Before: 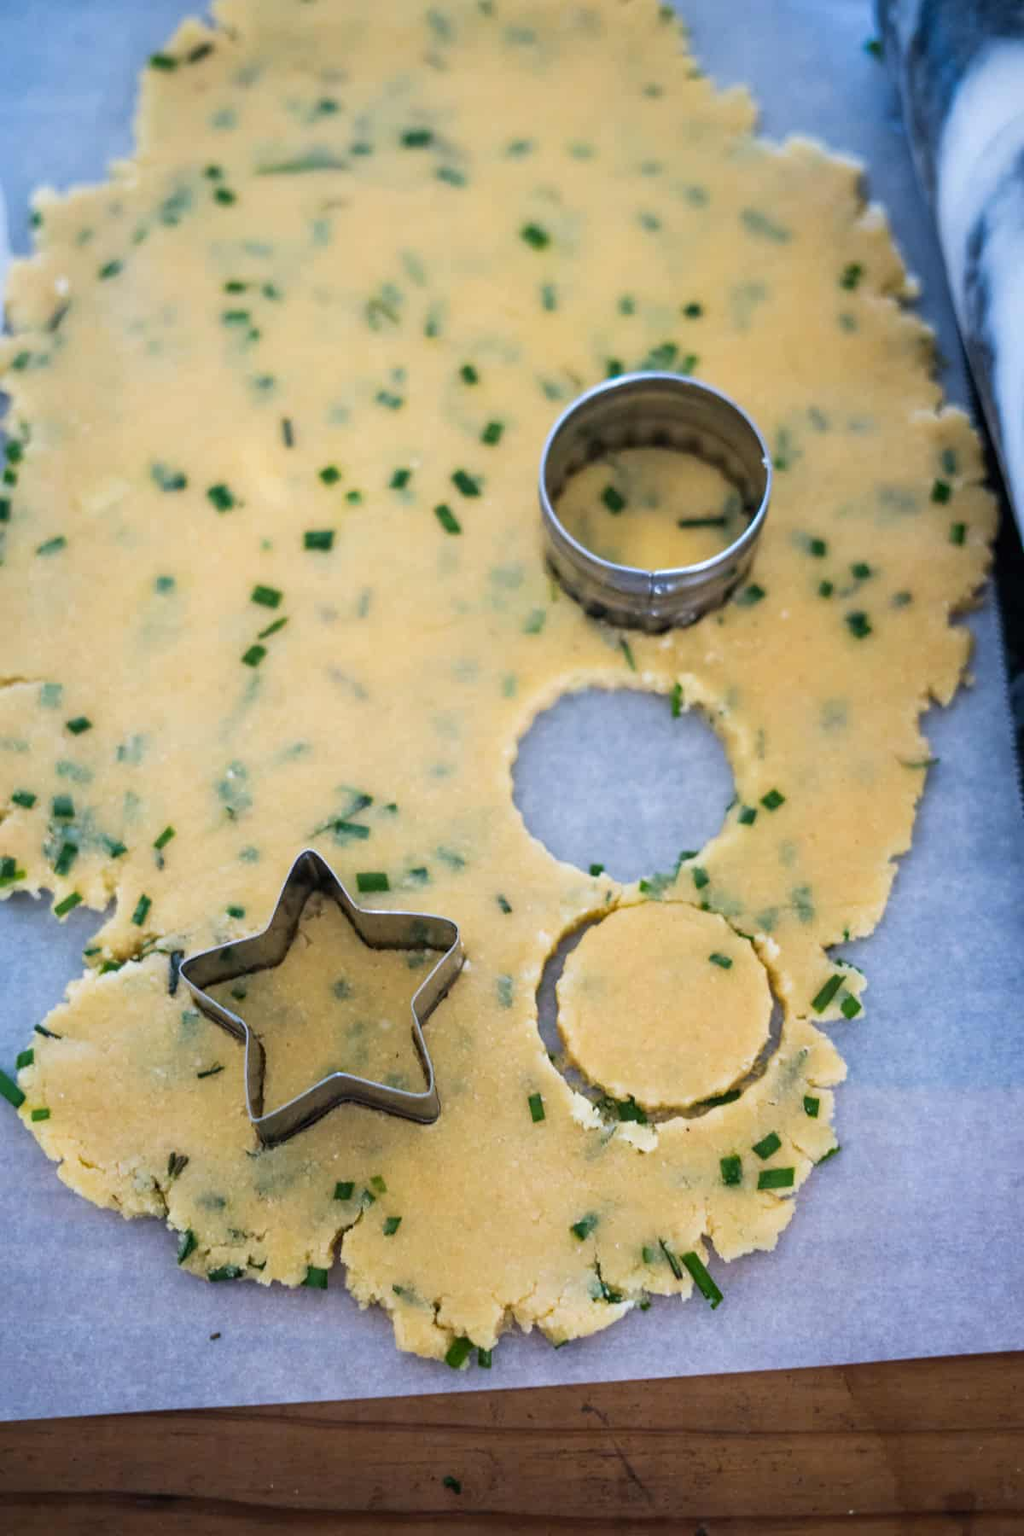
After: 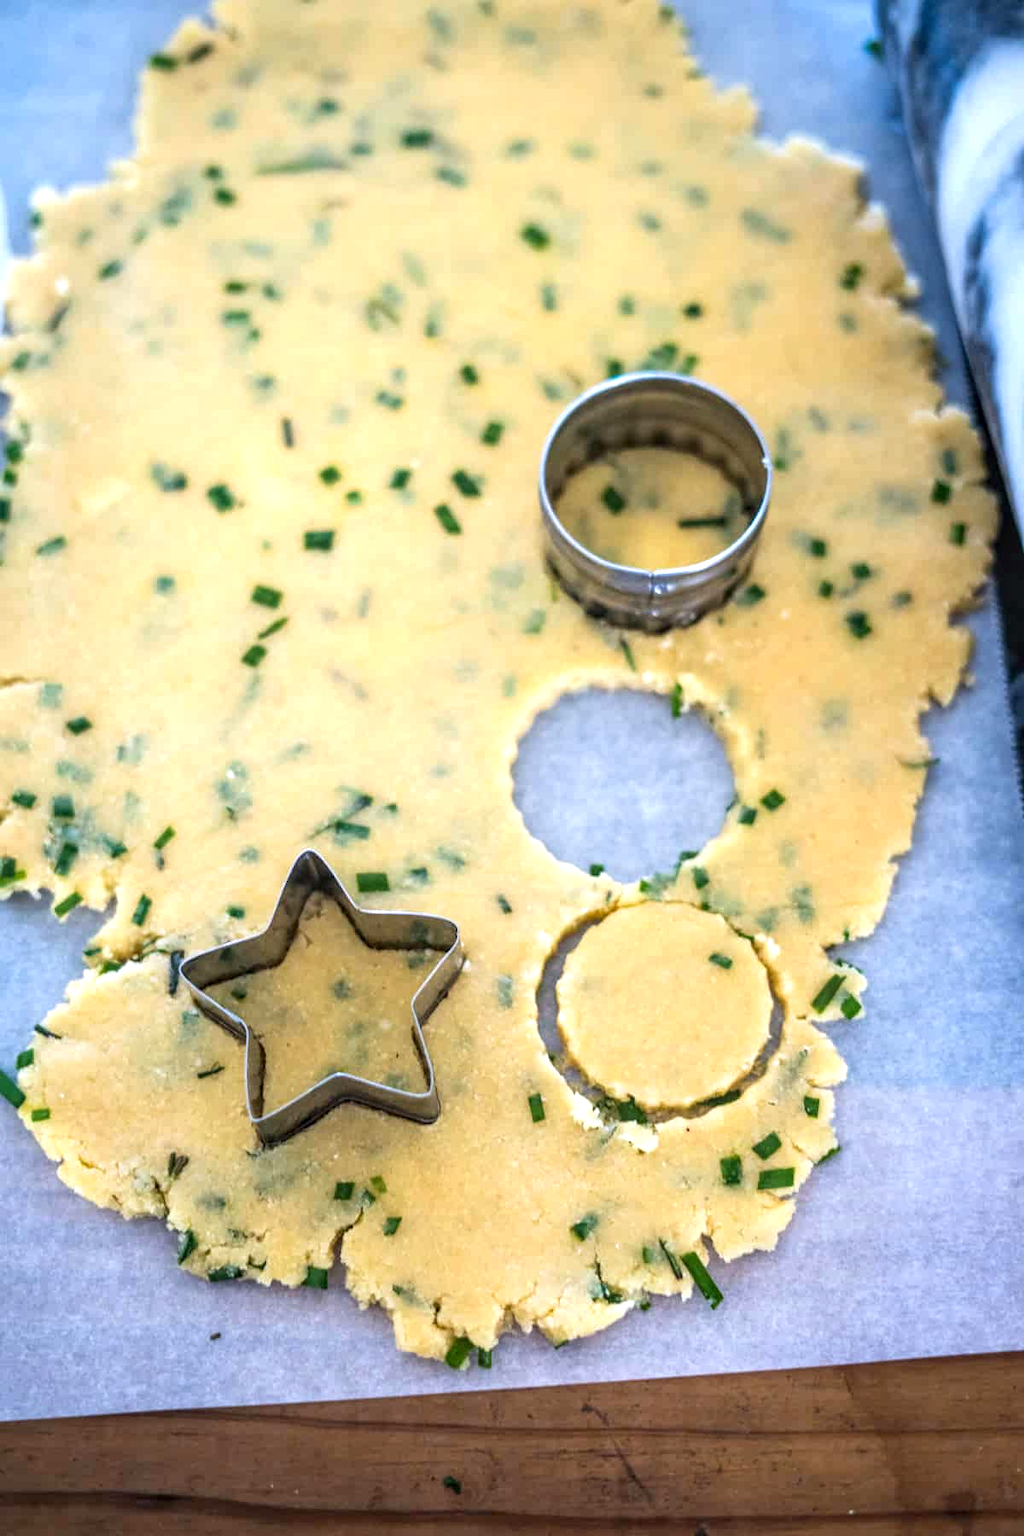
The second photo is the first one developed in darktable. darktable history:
exposure: exposure 0.608 EV, compensate exposure bias true, compensate highlight preservation false
local contrast: on, module defaults
